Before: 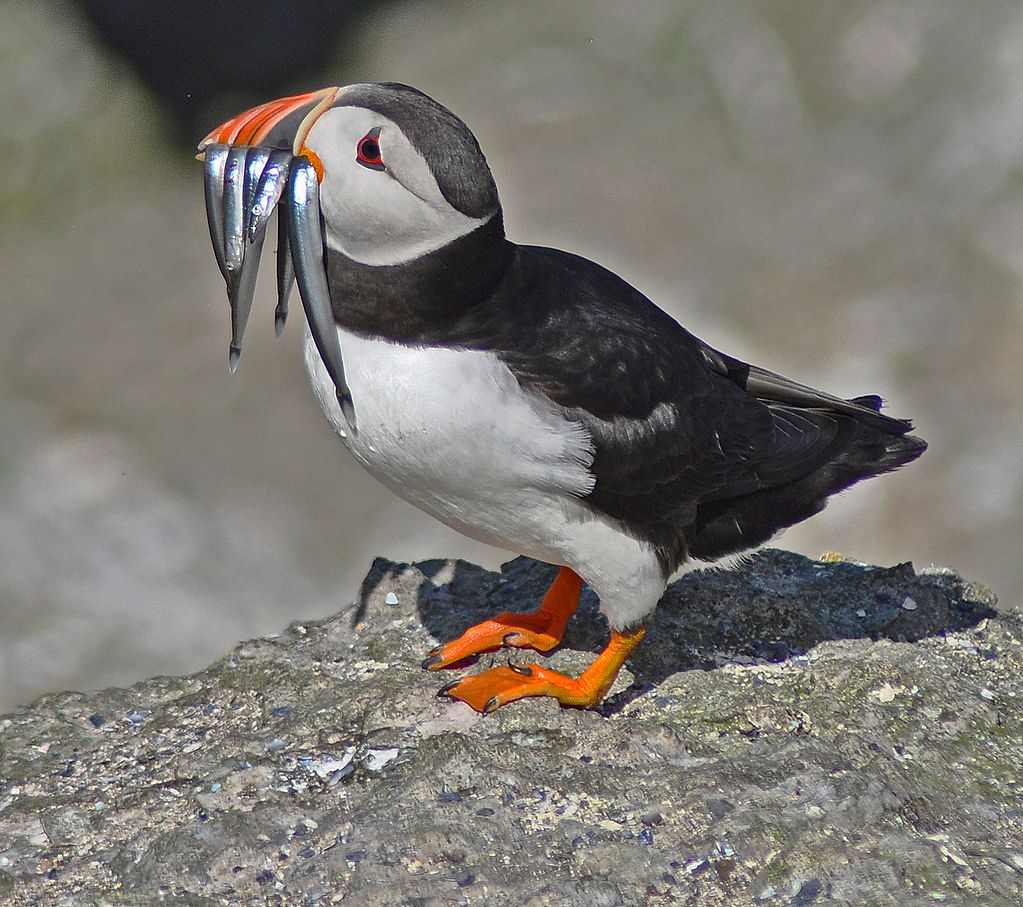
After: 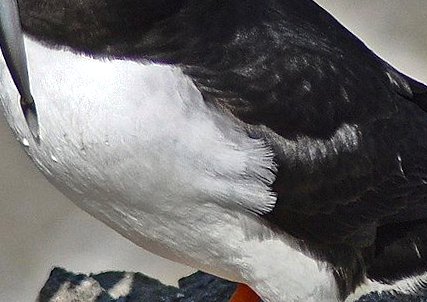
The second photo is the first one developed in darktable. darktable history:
tone equalizer: -8 EV -0.417 EV, -7 EV -0.389 EV, -6 EV -0.333 EV, -5 EV -0.222 EV, -3 EV 0.222 EV, -2 EV 0.333 EV, -1 EV 0.389 EV, +0 EV 0.417 EV, edges refinement/feathering 500, mask exposure compensation -1.57 EV, preserve details no
rotate and perspective: rotation 2.17°, automatic cropping off
crop: left 31.751%, top 32.172%, right 27.8%, bottom 35.83%
